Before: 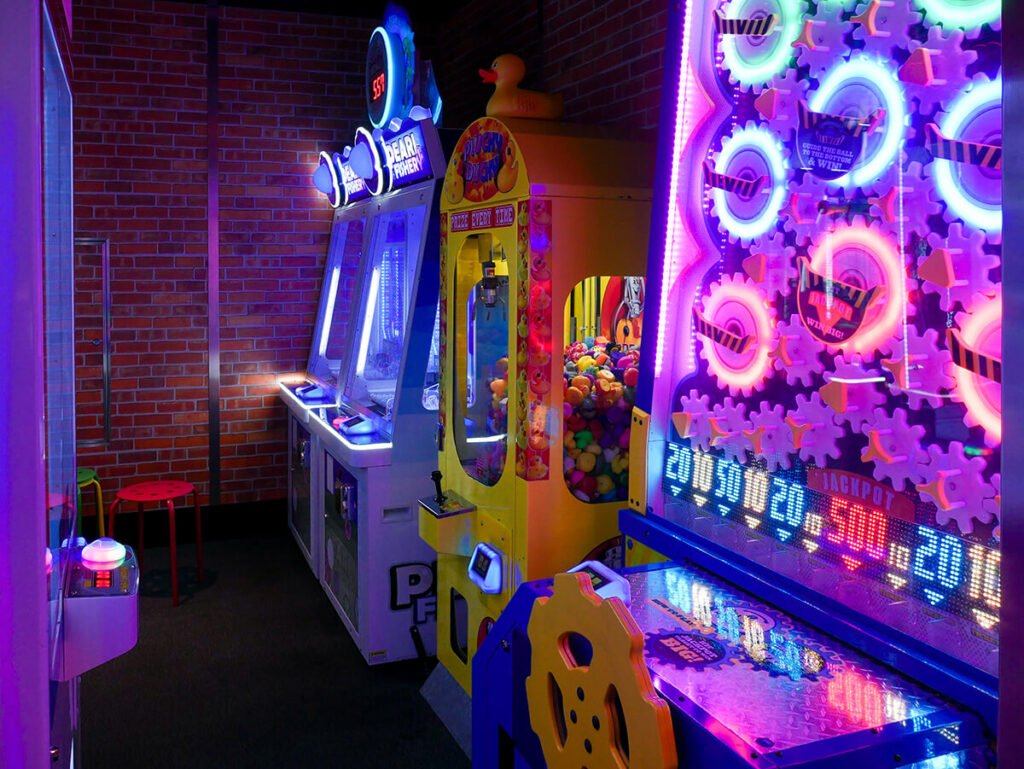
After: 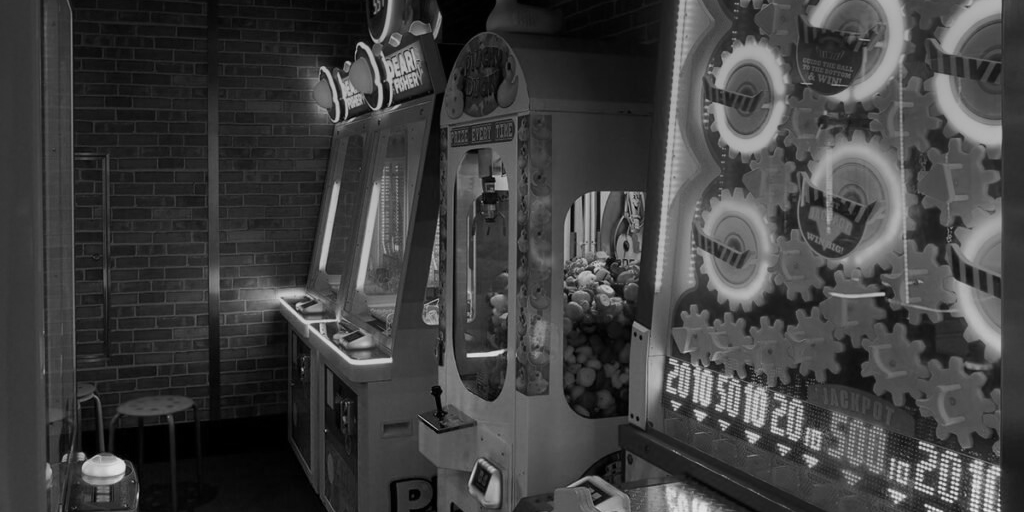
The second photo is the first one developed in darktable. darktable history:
crop: top 11.166%, bottom 22.168%
color balance rgb: global vibrance 20%
monochrome: a -92.57, b 58.91
graduated density: hue 238.83°, saturation 50%
